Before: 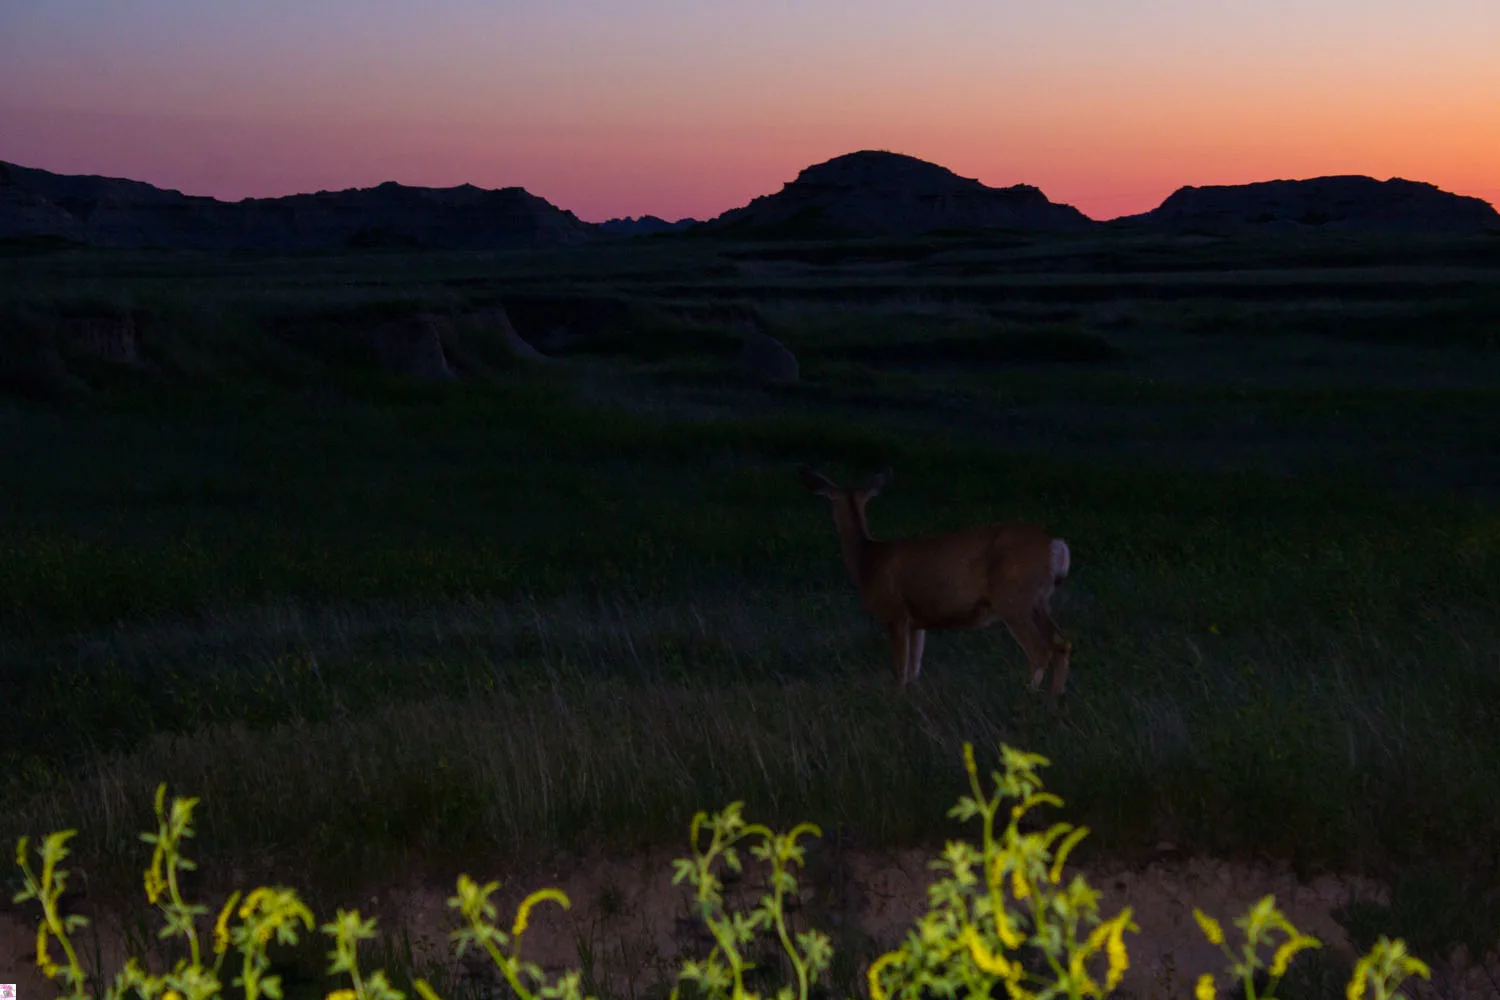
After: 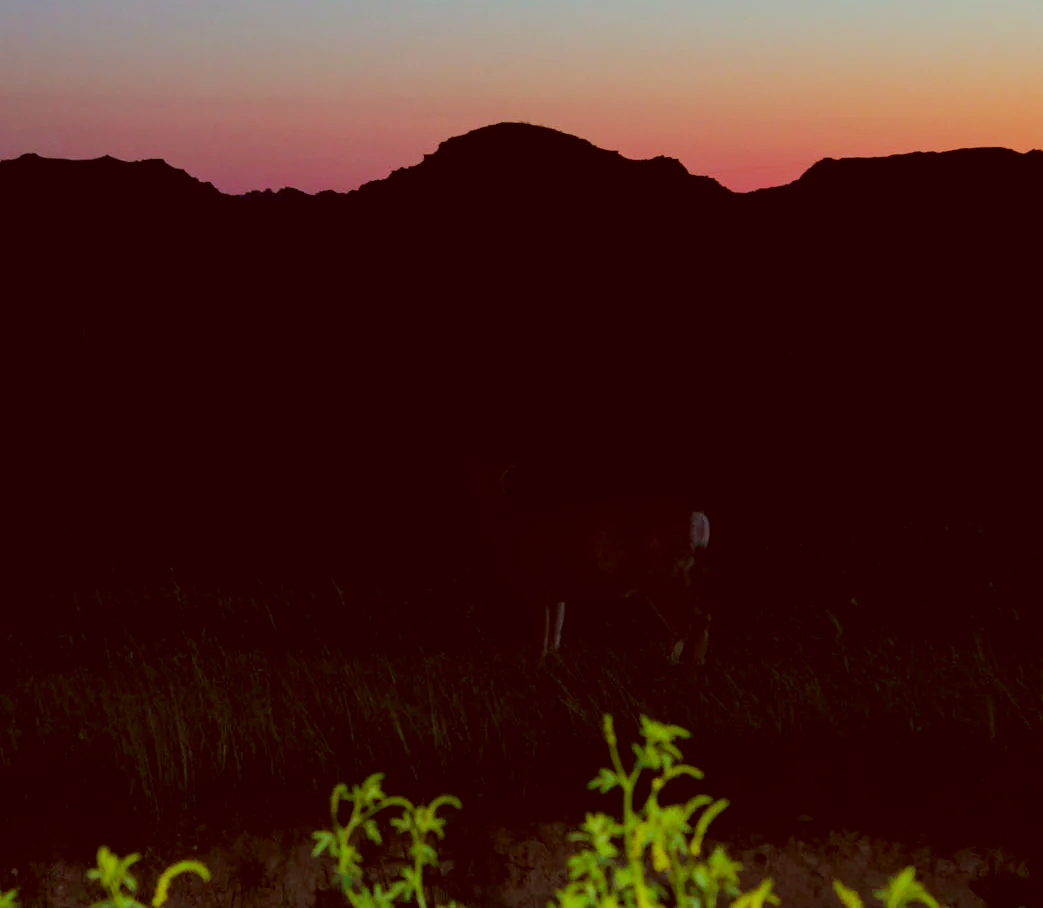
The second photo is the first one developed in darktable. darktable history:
color balance rgb: shadows lift › chroma 11.71%, shadows lift › hue 133.46°, highlights gain › chroma 4%, highlights gain › hue 200.2°, perceptual saturation grading › global saturation 18.05%
crop and rotate: left 24.034%, top 2.838%, right 6.406%, bottom 6.299%
filmic rgb: black relative exposure -7.65 EV, white relative exposure 4.56 EV, hardness 3.61
color correction: highlights a* -7.23, highlights b* -0.161, shadows a* 20.08, shadows b* 11.73
